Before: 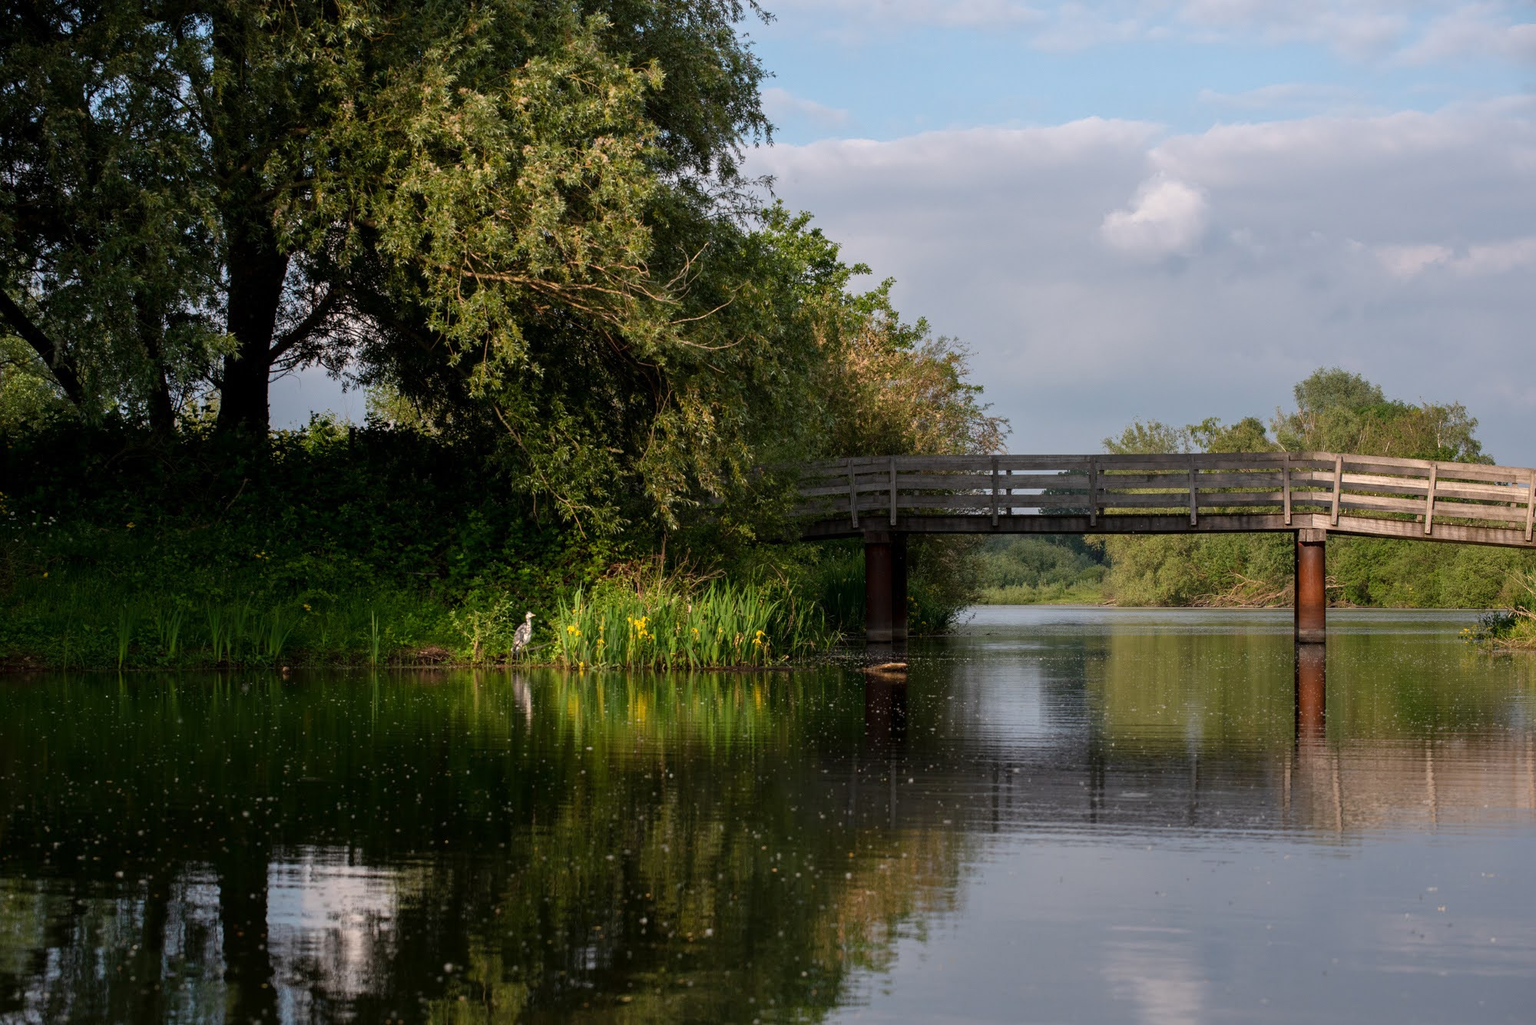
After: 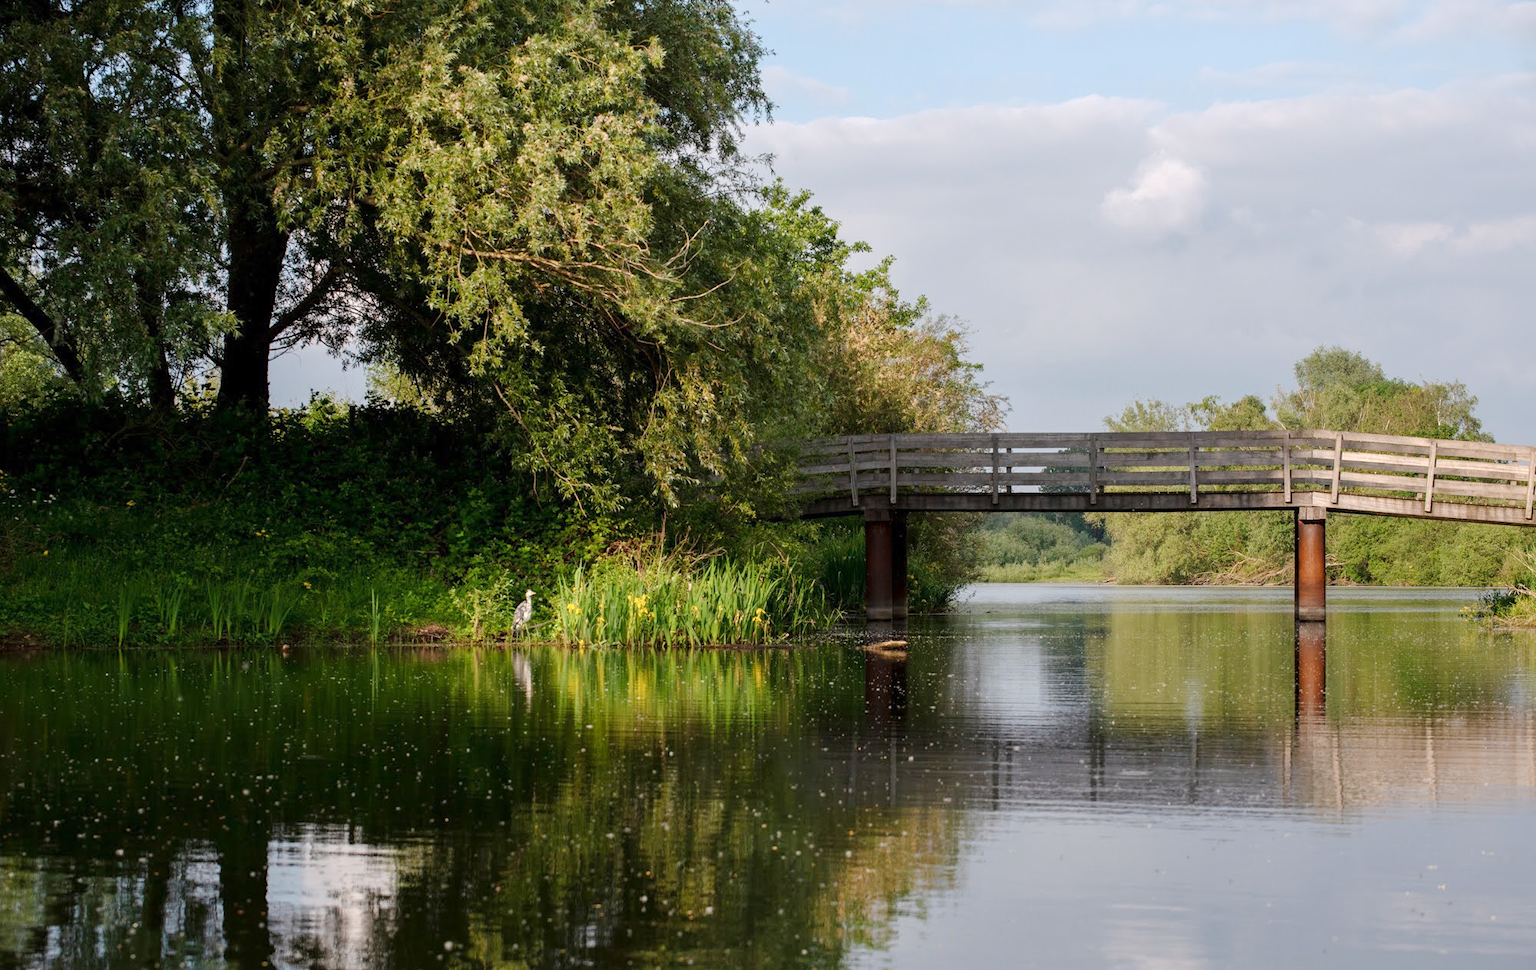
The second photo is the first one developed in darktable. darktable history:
crop and rotate: top 2.215%, bottom 3.074%
base curve: curves: ch0 [(0, 0) (0.158, 0.273) (0.879, 0.895) (1, 1)], preserve colors none
exposure: exposure 0.216 EV, compensate highlight preservation false
